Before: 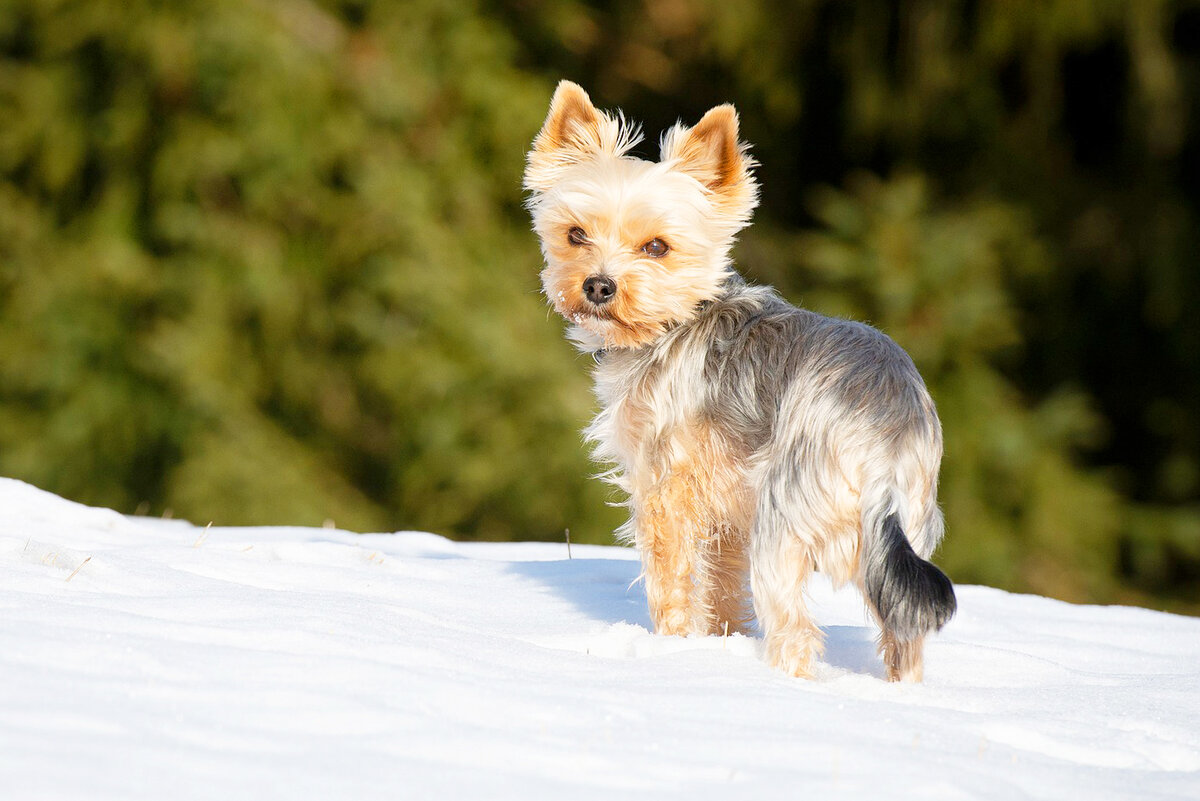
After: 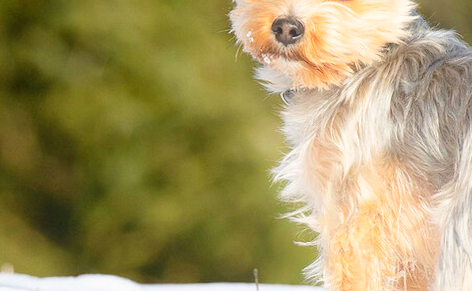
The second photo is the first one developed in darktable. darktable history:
bloom: size 16%, threshold 98%, strength 20%
crop: left 30%, top 30%, right 30%, bottom 30%
rotate and perspective: rotation -0.013°, lens shift (vertical) -0.027, lens shift (horizontal) 0.178, crop left 0.016, crop right 0.989, crop top 0.082, crop bottom 0.918
